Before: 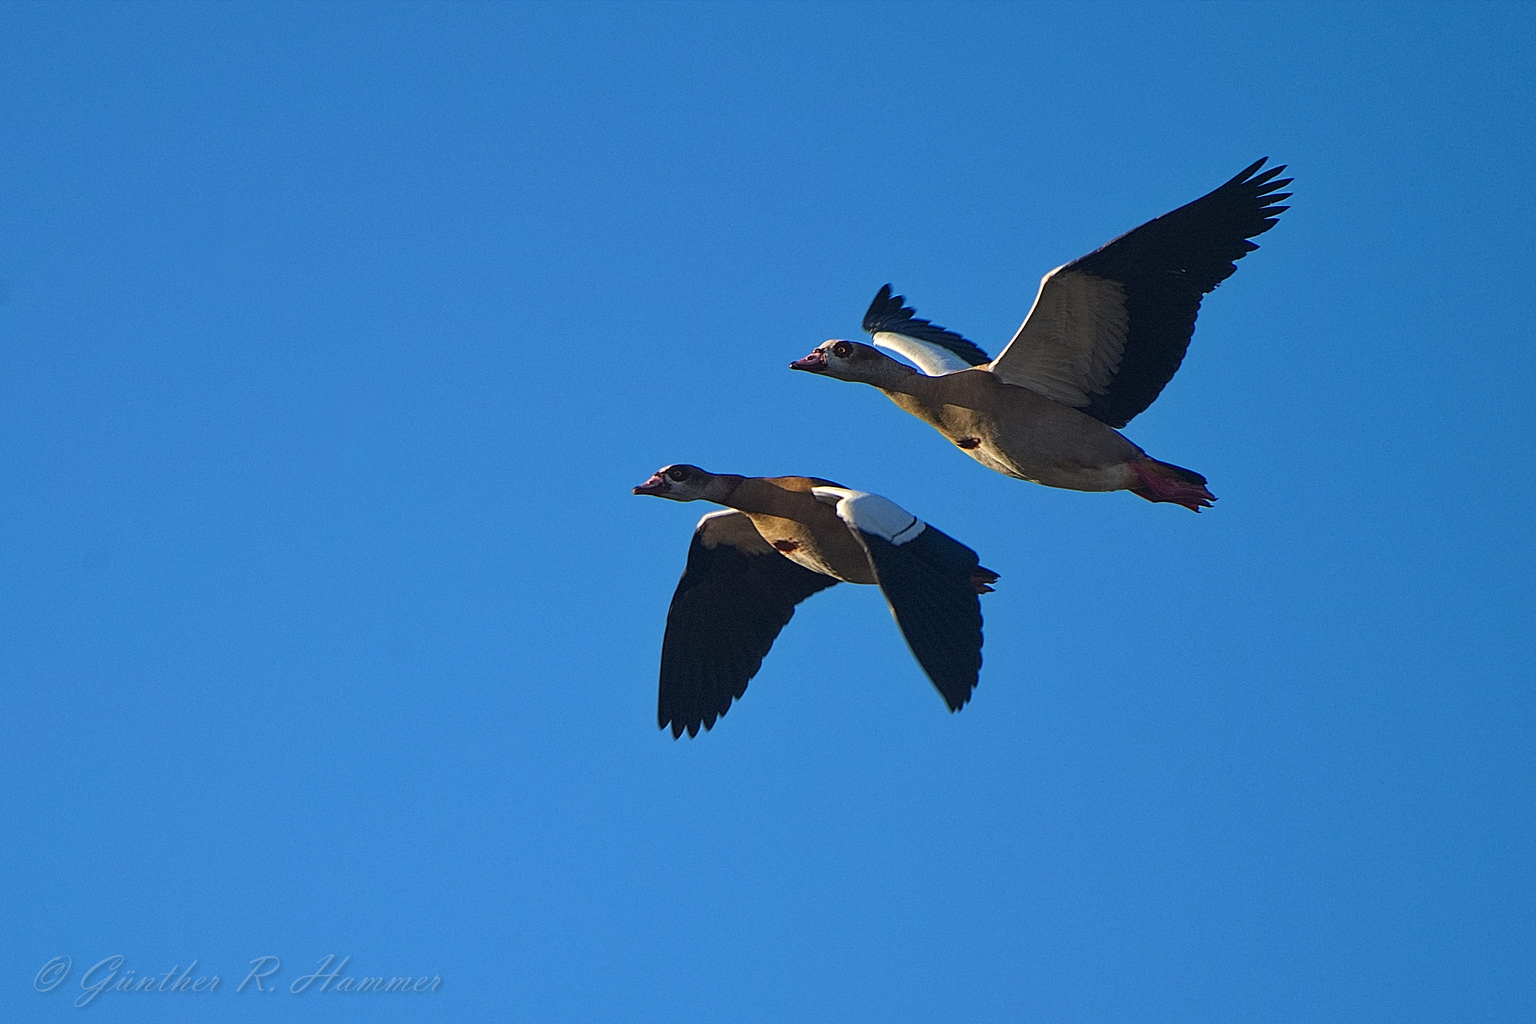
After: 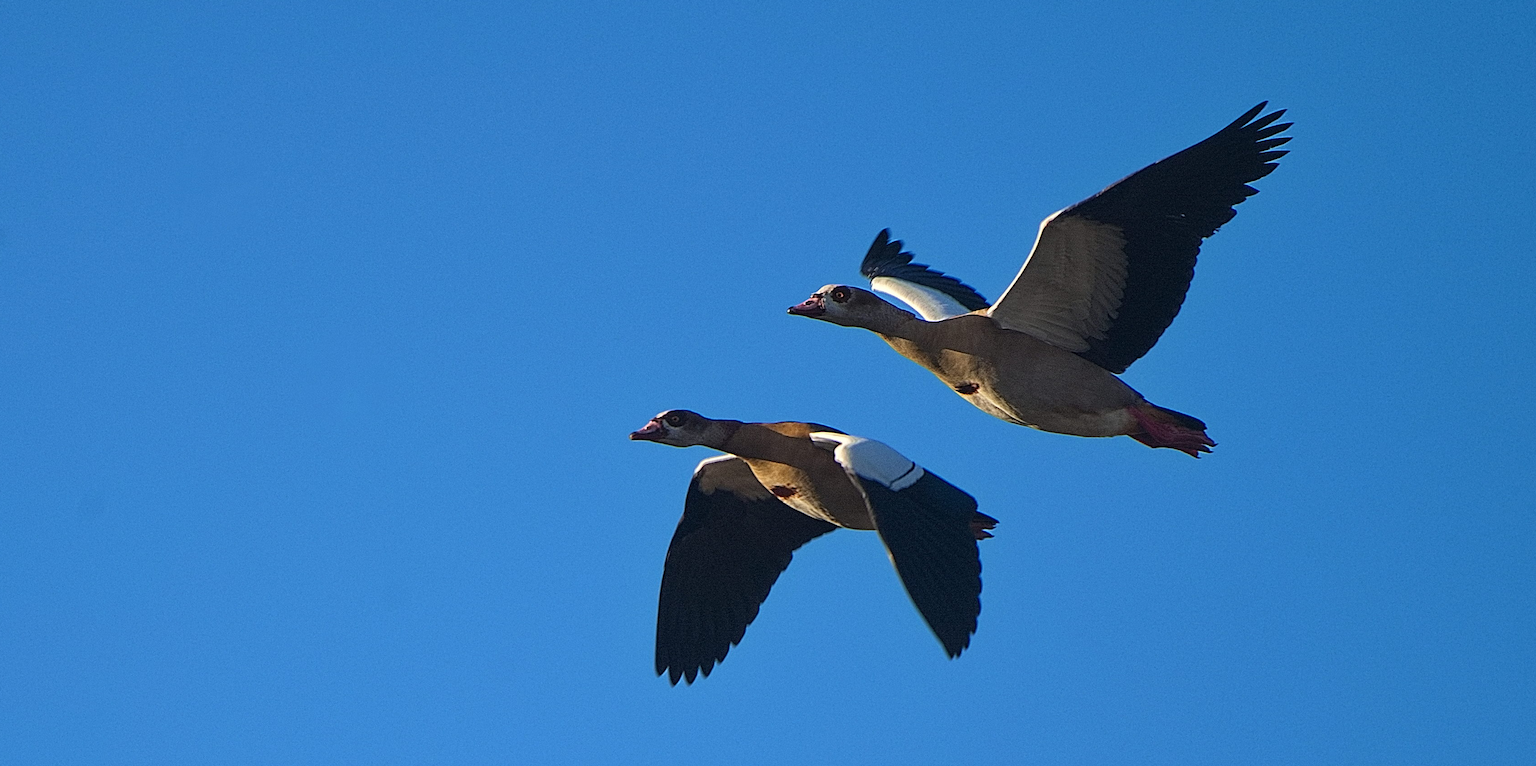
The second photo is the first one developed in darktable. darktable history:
crop: left 0.369%, top 5.552%, bottom 19.818%
